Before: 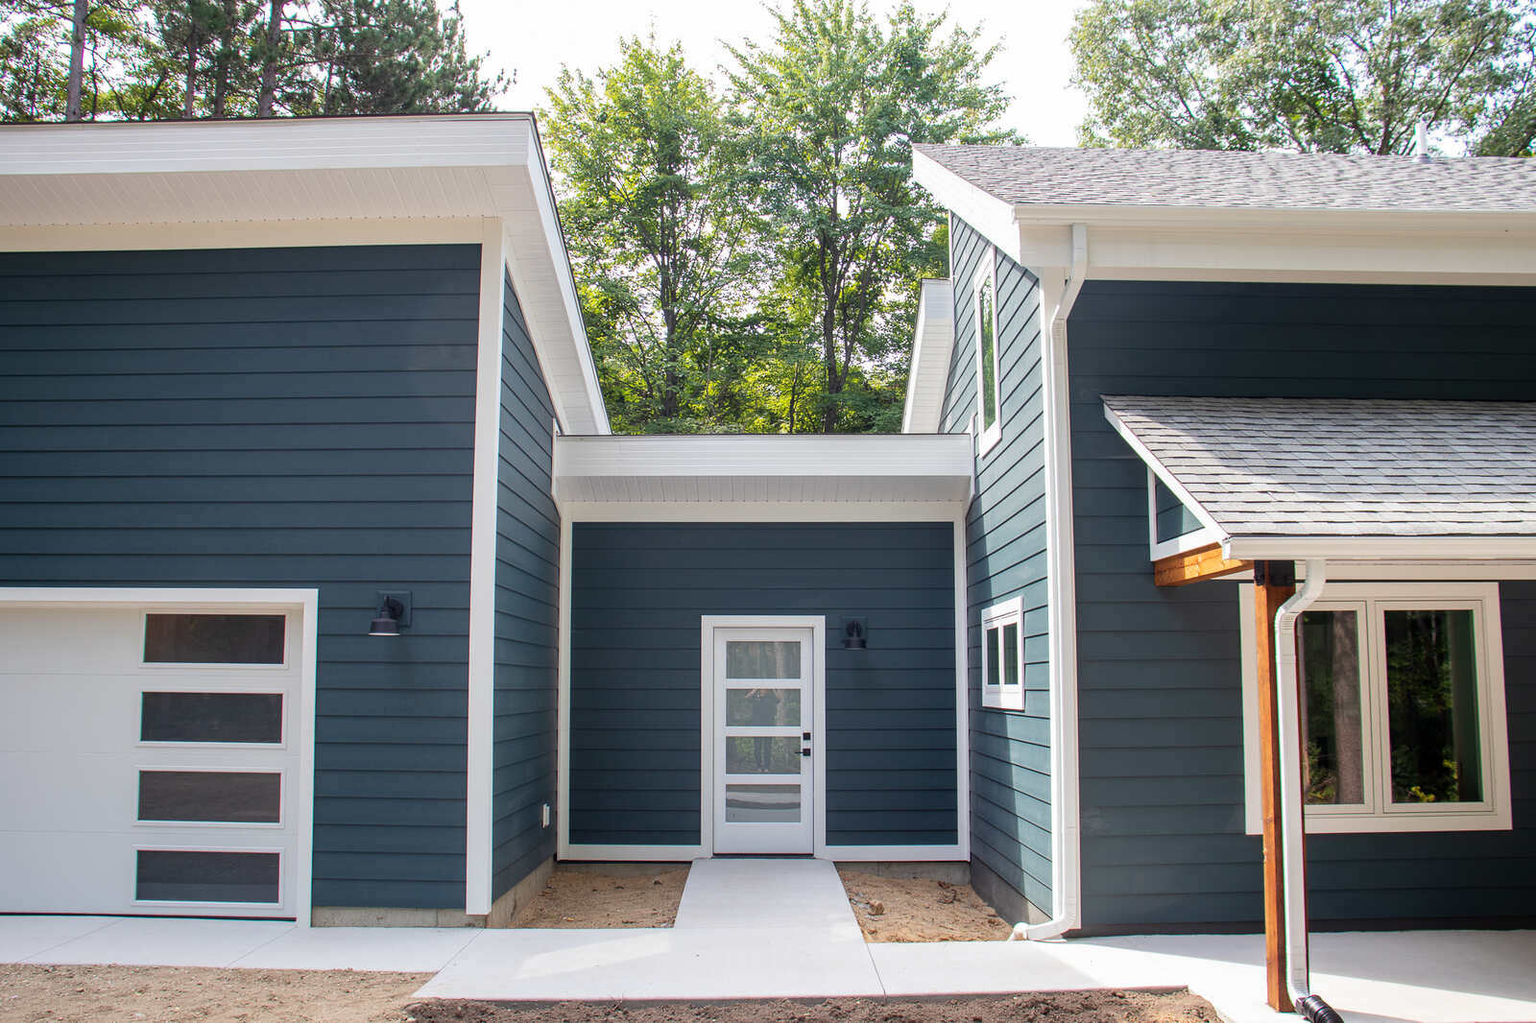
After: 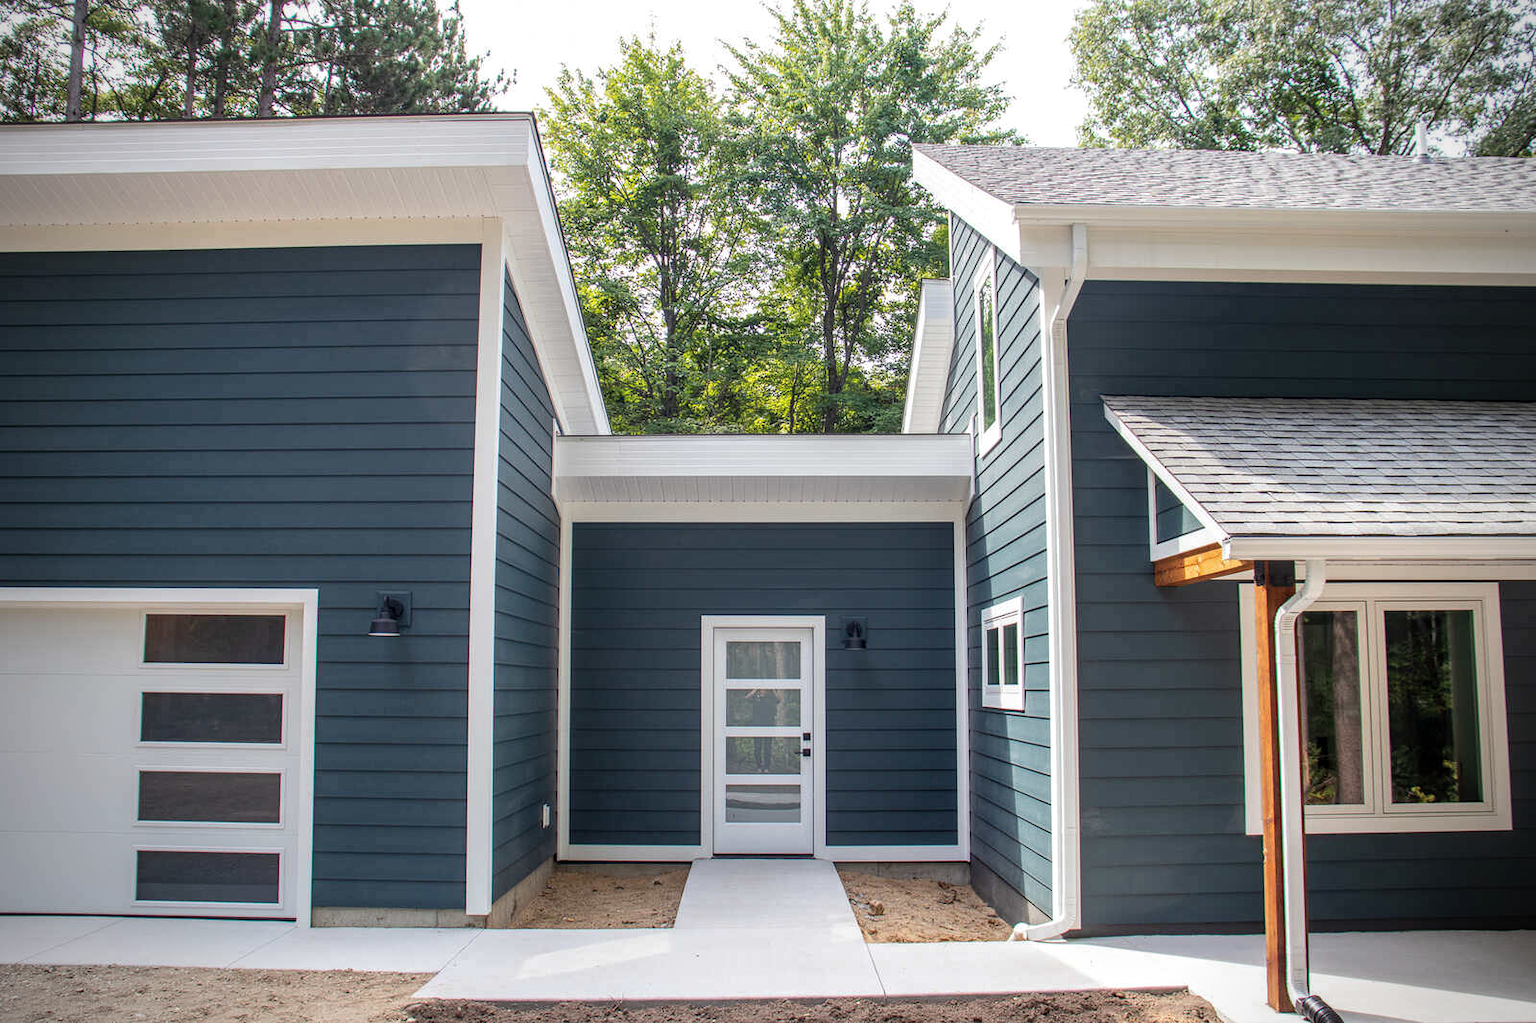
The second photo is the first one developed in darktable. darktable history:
vignetting: on, module defaults
local contrast: on, module defaults
